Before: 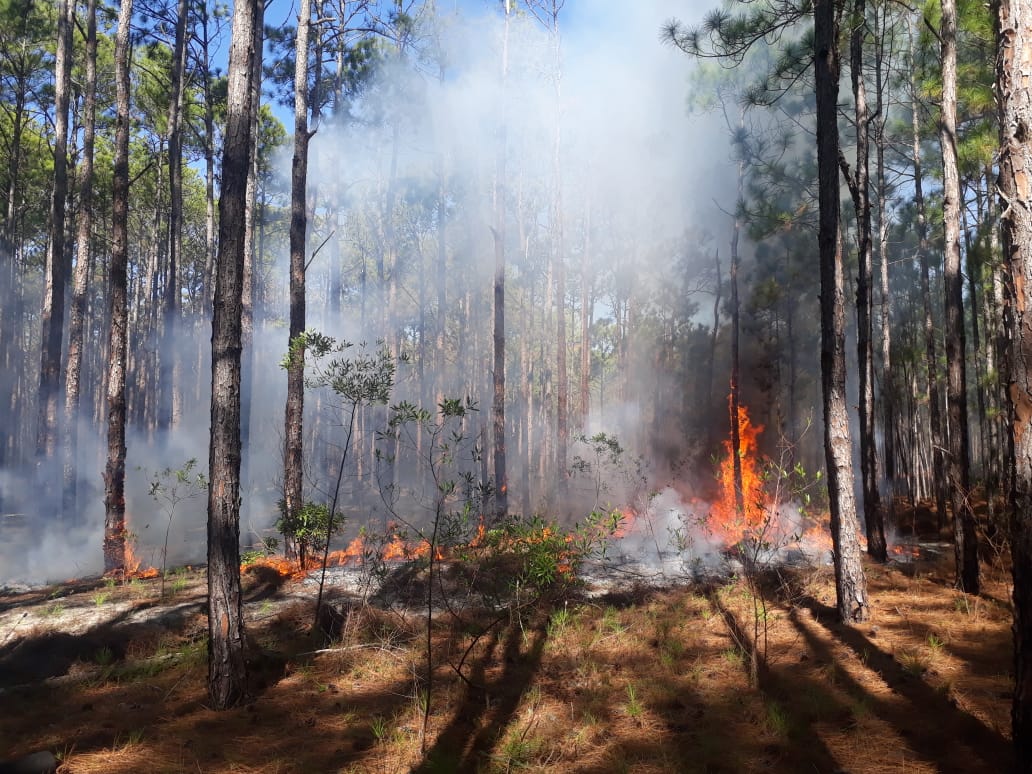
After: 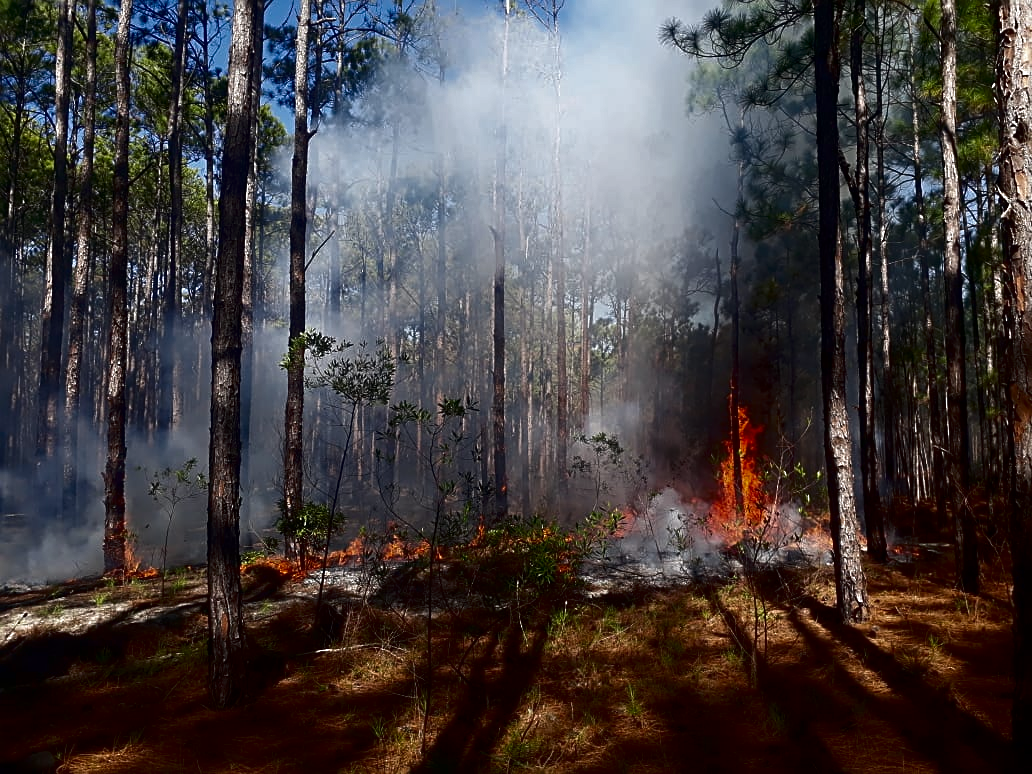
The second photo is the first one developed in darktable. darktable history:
contrast brightness saturation: brightness -0.519
sharpen: on, module defaults
